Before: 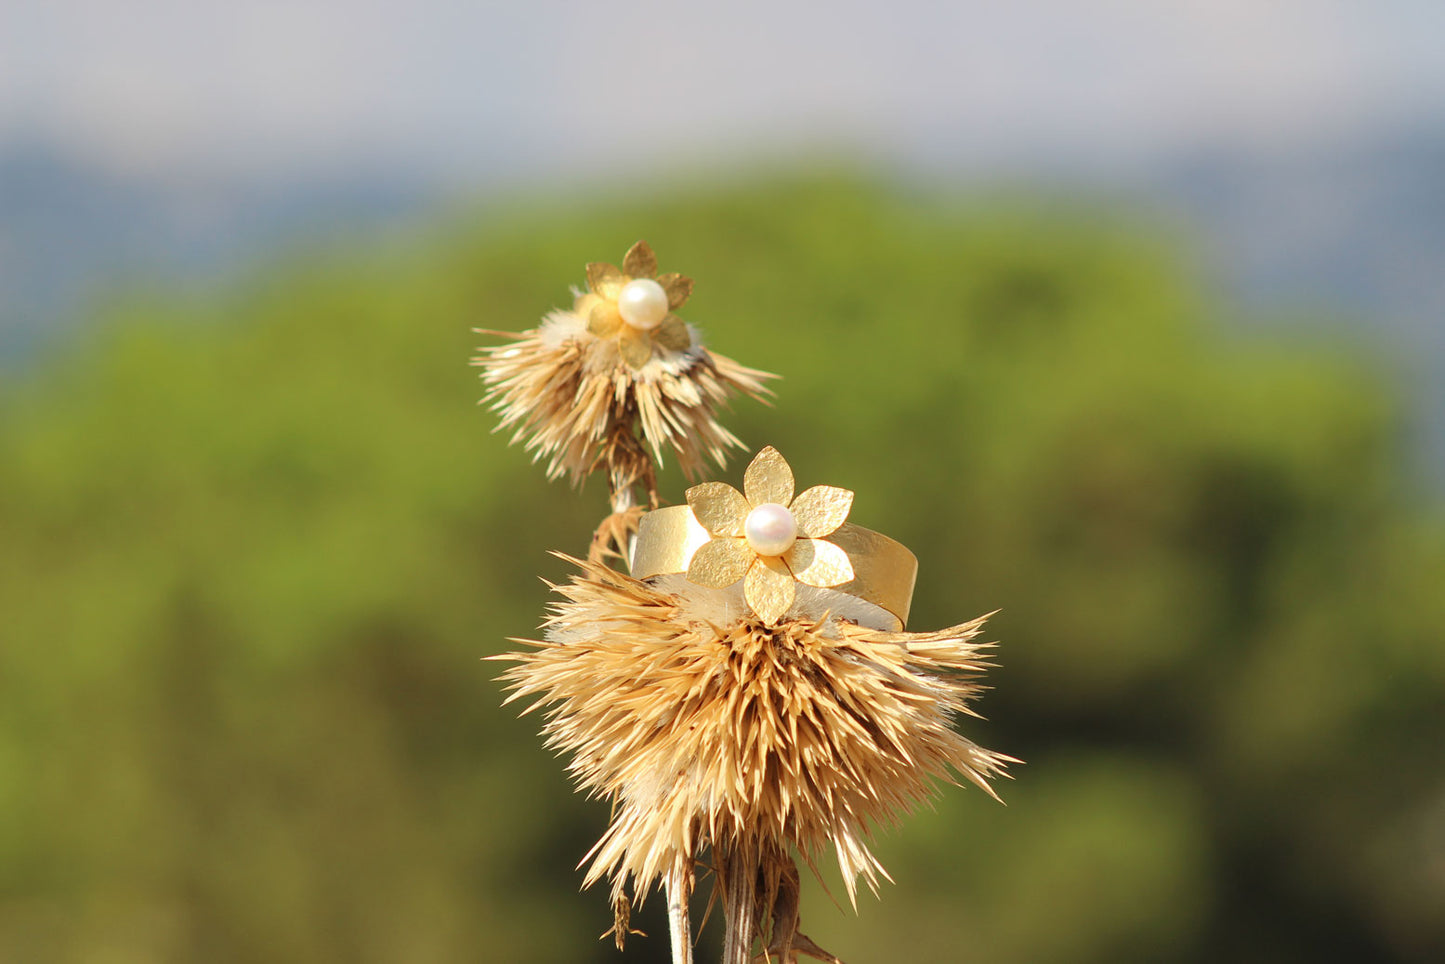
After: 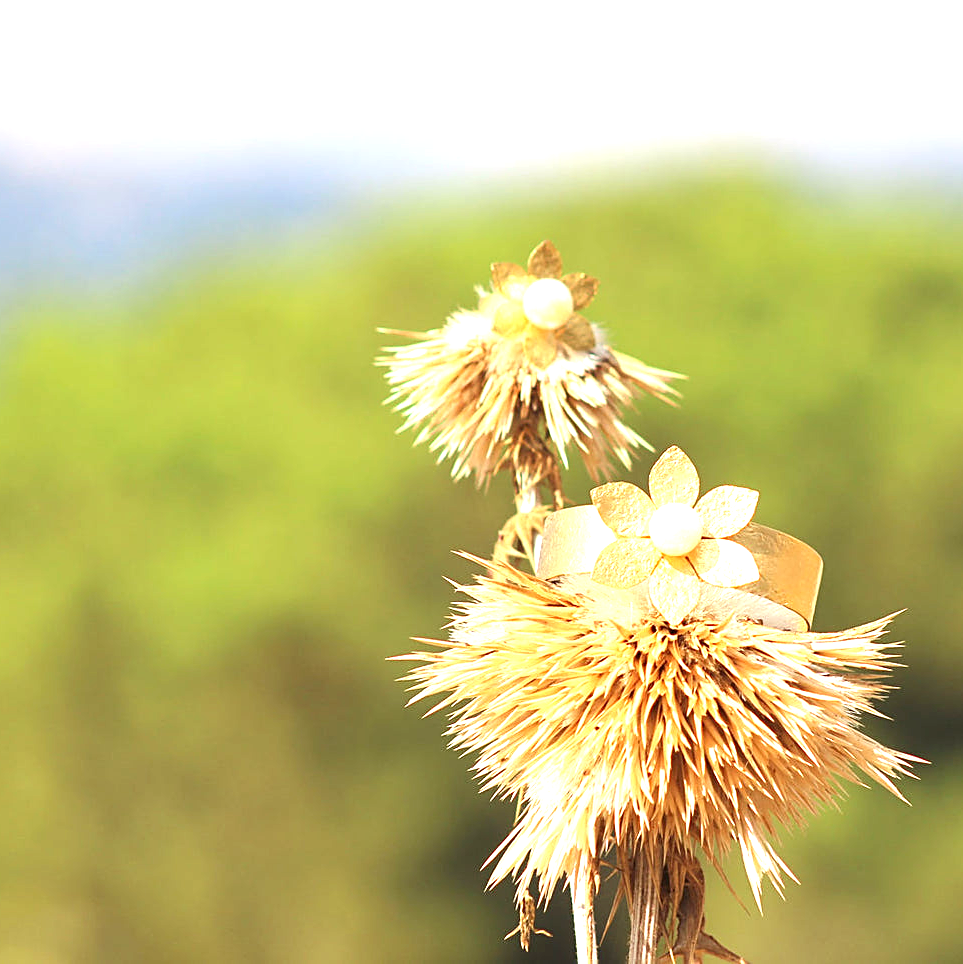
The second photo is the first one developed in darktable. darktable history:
exposure: black level correction 0, exposure 1.2 EV, compensate exposure bias true, compensate highlight preservation false
white balance: red 1.009, blue 1.027
crop and rotate: left 6.617%, right 26.717%
sharpen: on, module defaults
